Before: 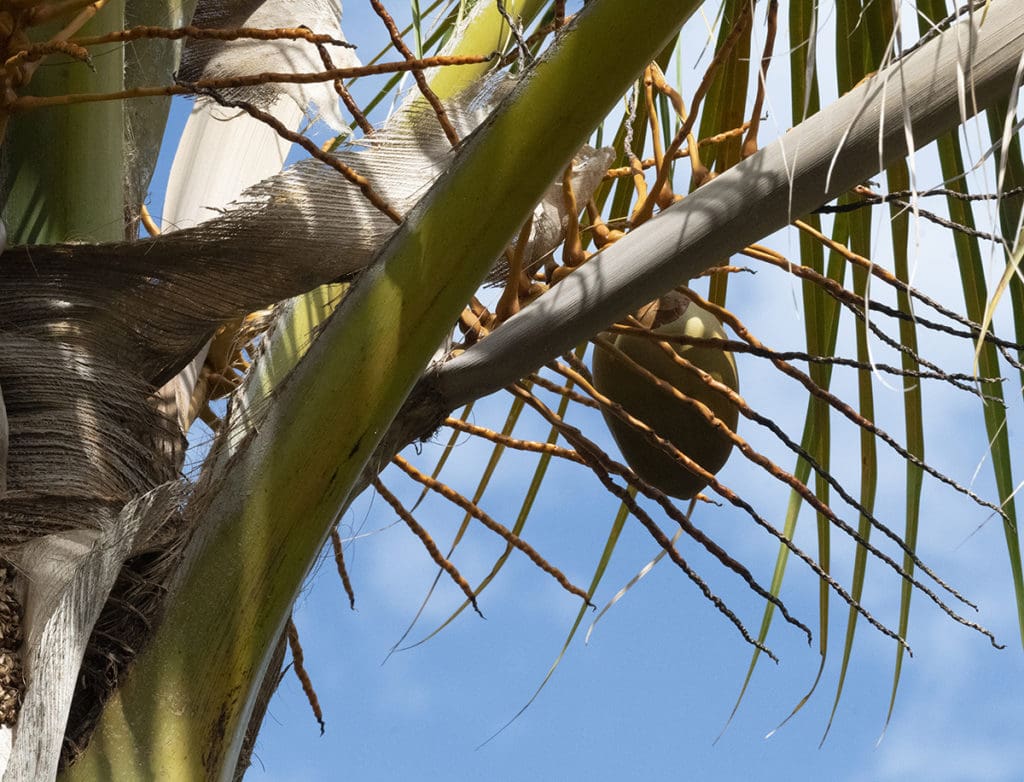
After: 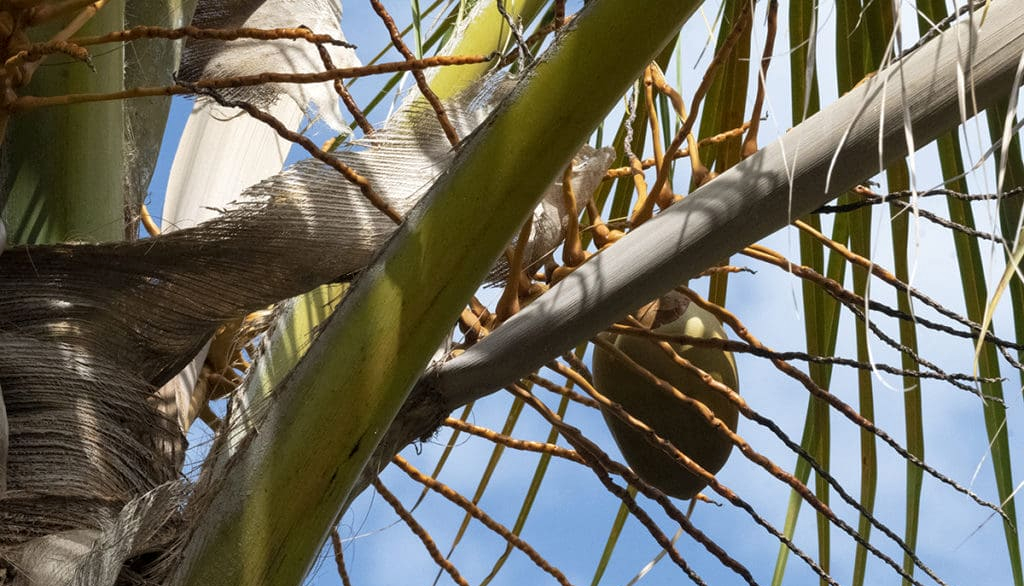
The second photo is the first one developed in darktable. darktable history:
crop: bottom 24.981%
local contrast: highlights 100%, shadows 97%, detail 119%, midtone range 0.2
